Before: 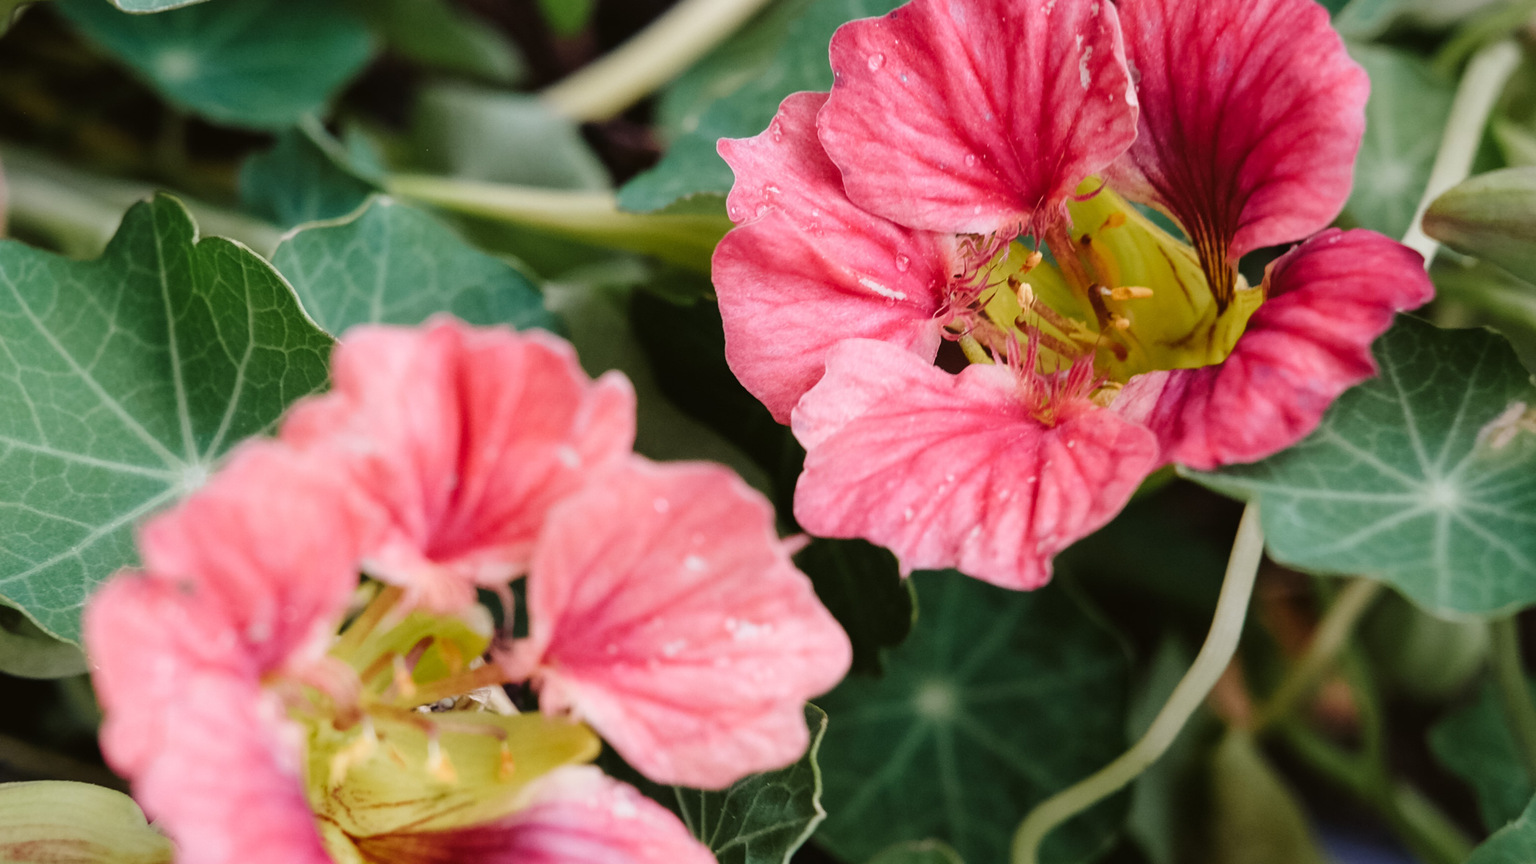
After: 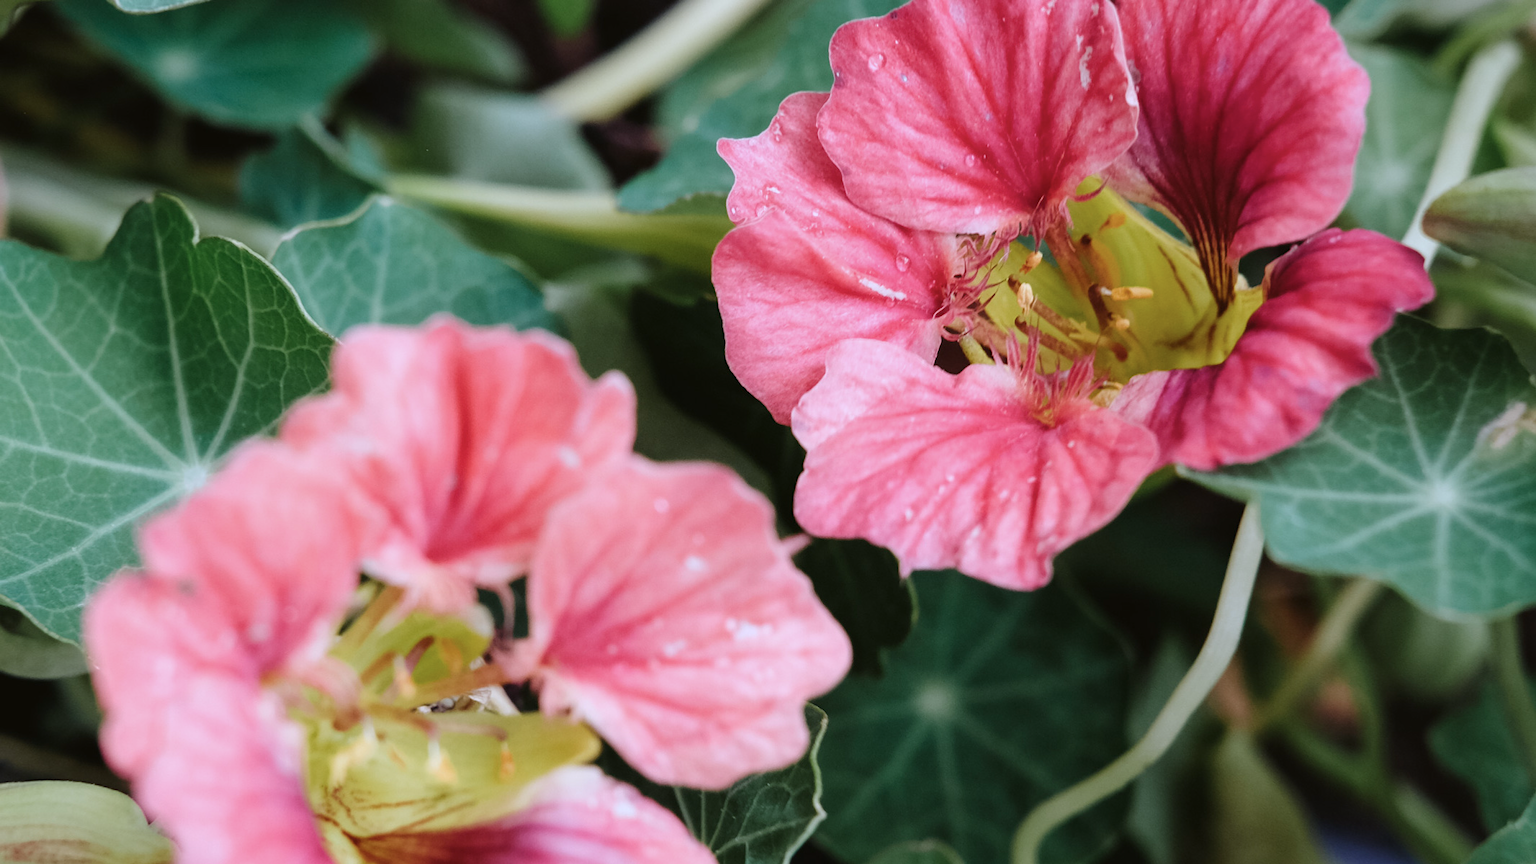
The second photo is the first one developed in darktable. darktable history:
color zones: curves: ch0 [(0.25, 0.5) (0.428, 0.473) (0.75, 0.5)]; ch1 [(0.243, 0.479) (0.398, 0.452) (0.75, 0.5)]
color calibration: x 0.37, y 0.378, temperature 4290.02 K, gamut compression 1.71
